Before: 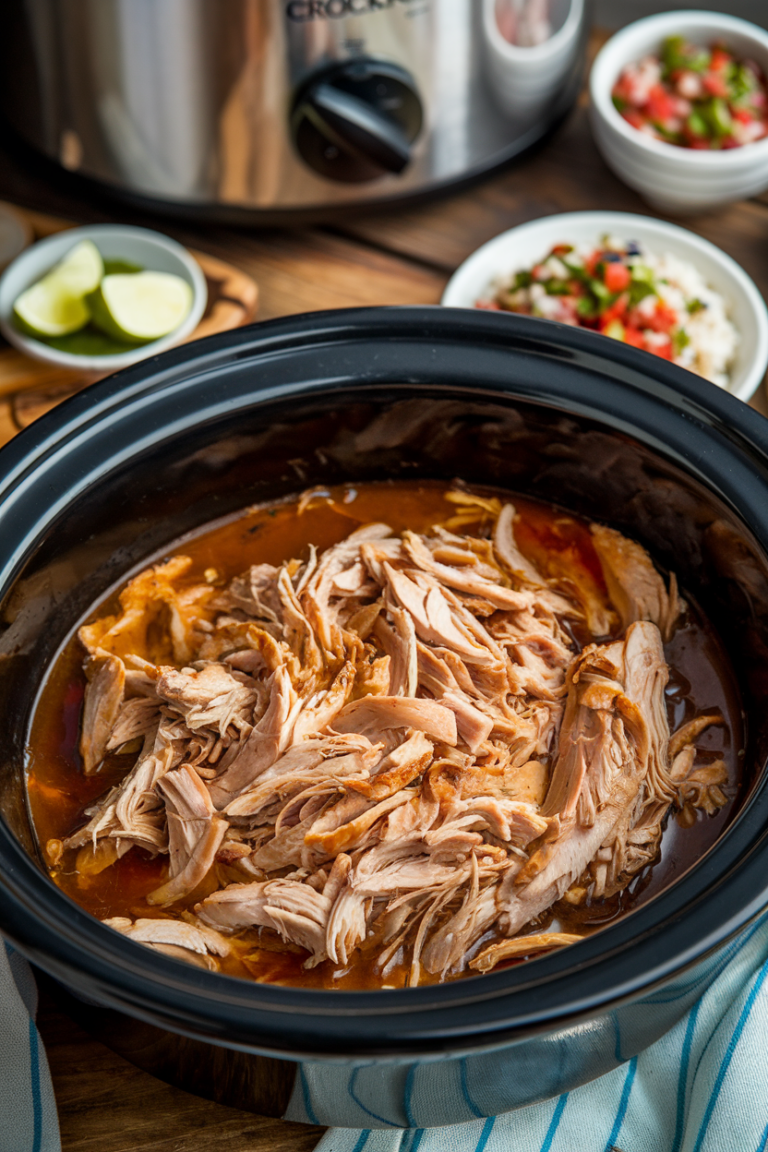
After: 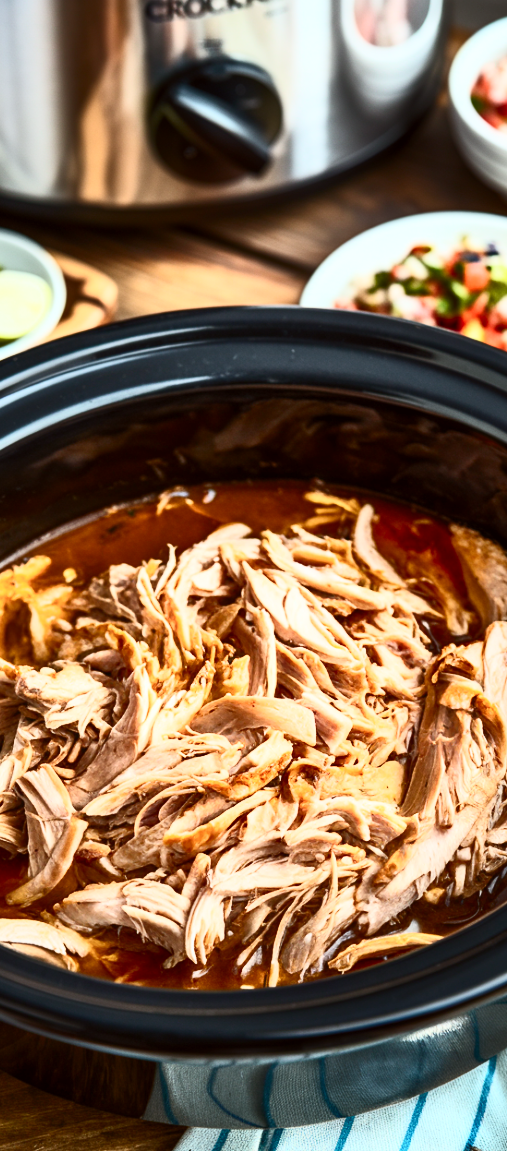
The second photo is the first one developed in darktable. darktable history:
shadows and highlights: soften with gaussian
contrast brightness saturation: contrast 0.62, brightness 0.34, saturation 0.14
crop and rotate: left 18.442%, right 15.508%
color correction: highlights a* -2.73, highlights b* -2.09, shadows a* 2.41, shadows b* 2.73
